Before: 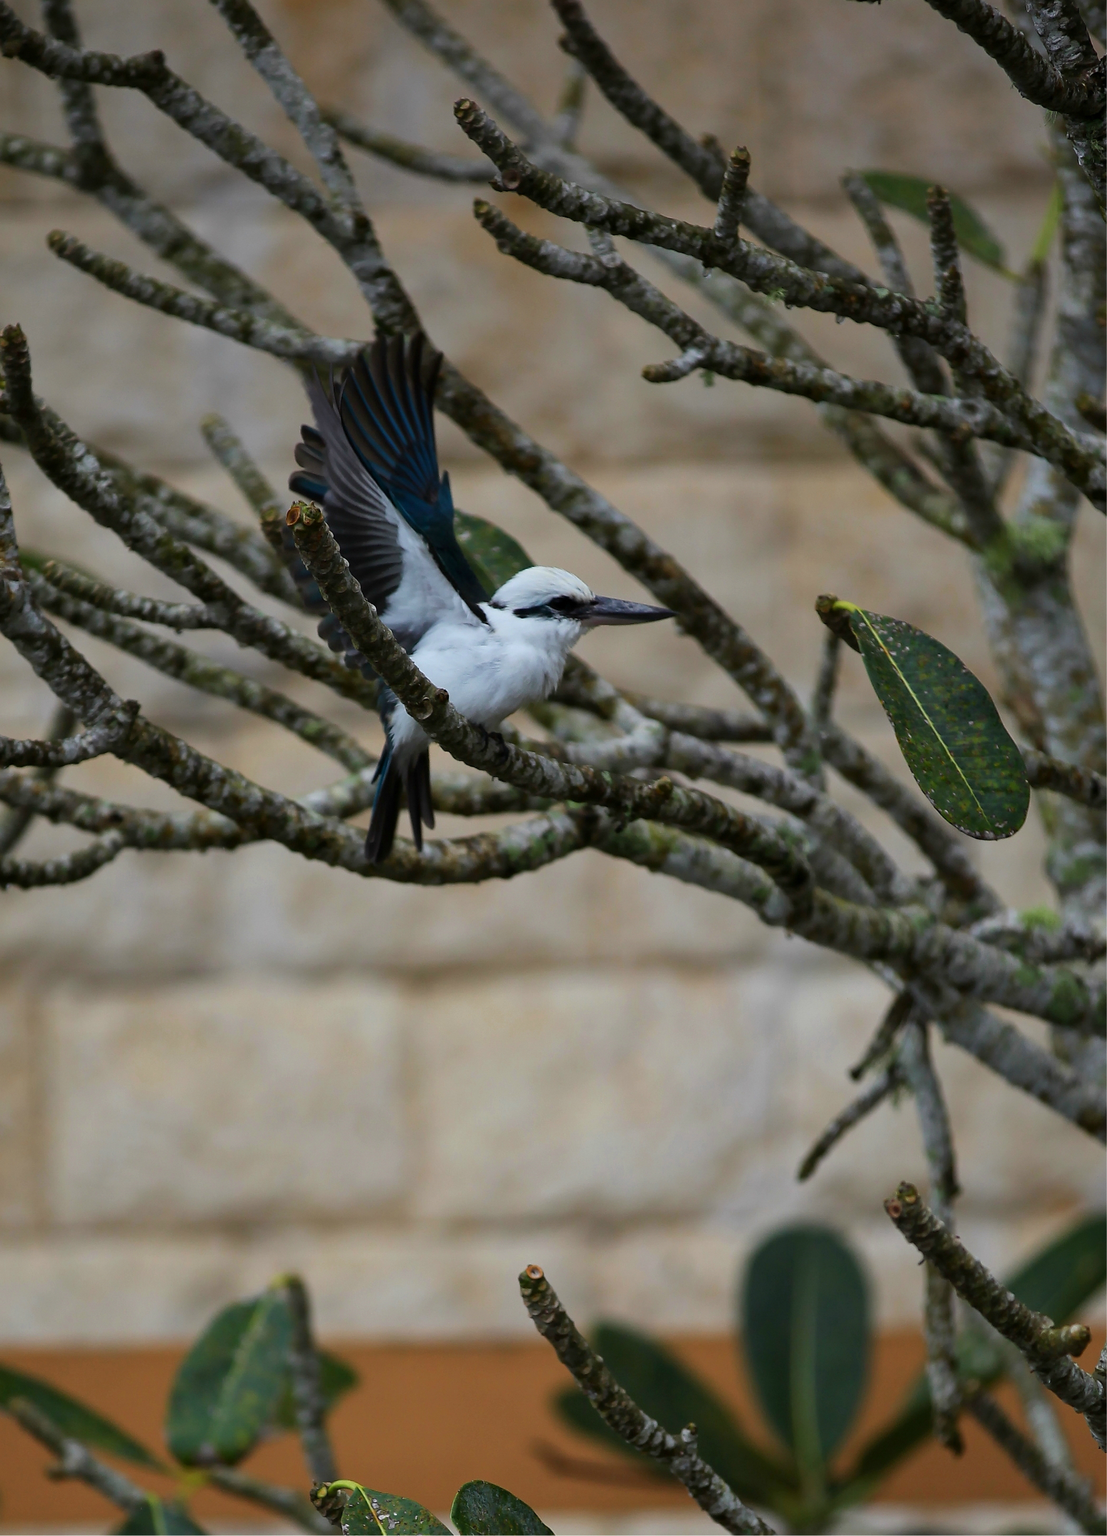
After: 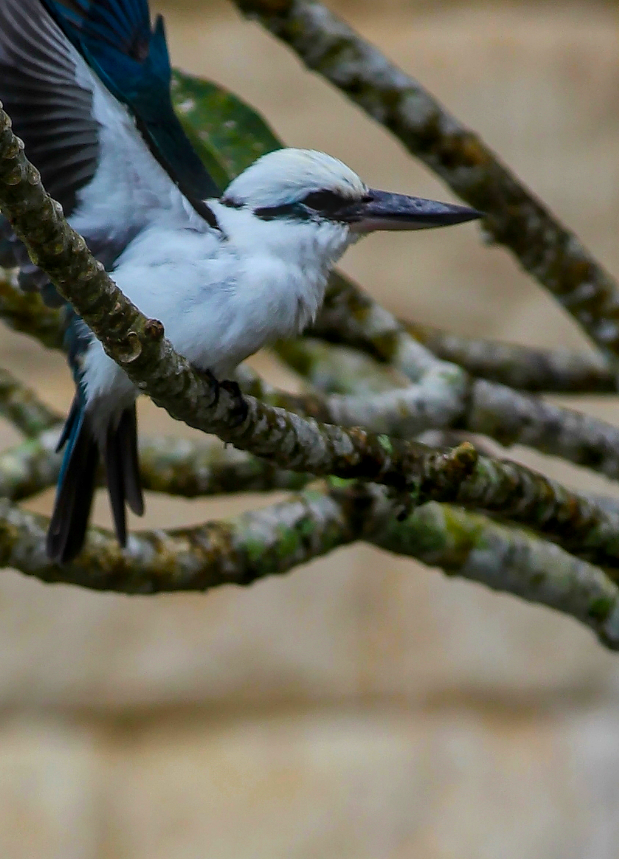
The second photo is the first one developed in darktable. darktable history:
crop: left 30%, top 30%, right 30%, bottom 30%
local contrast: highlights 0%, shadows 0%, detail 133%
color balance rgb: linear chroma grading › global chroma 15%, perceptual saturation grading › global saturation 30%
